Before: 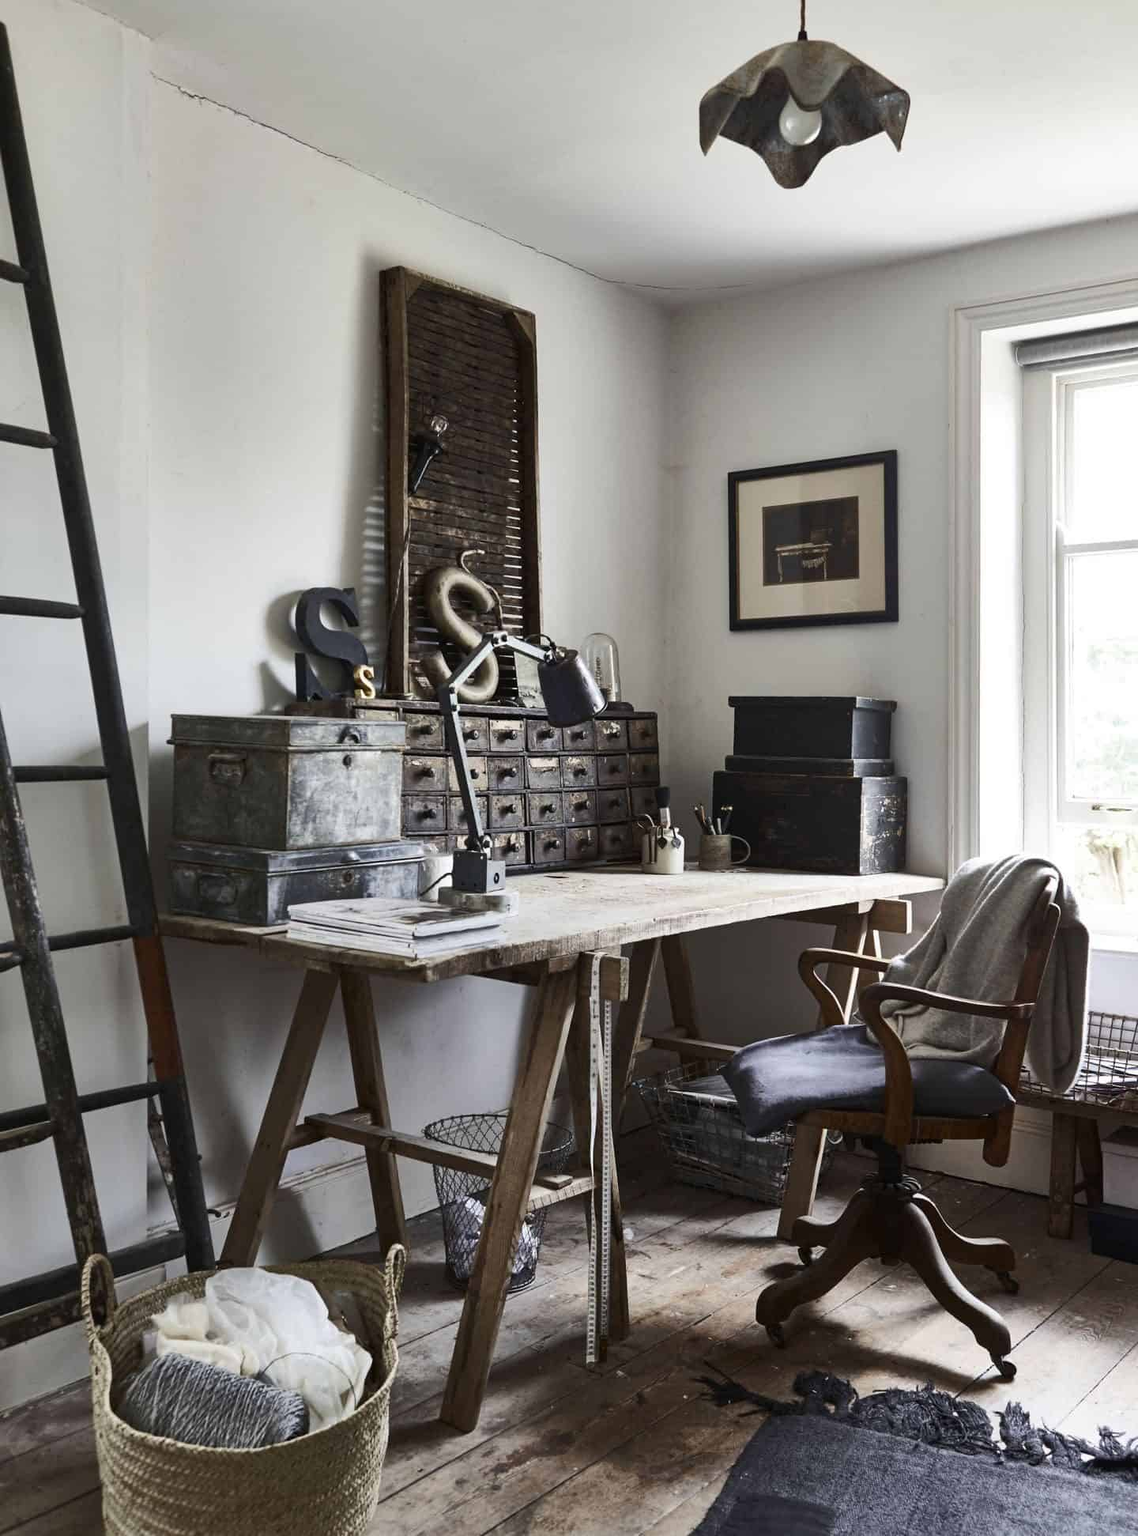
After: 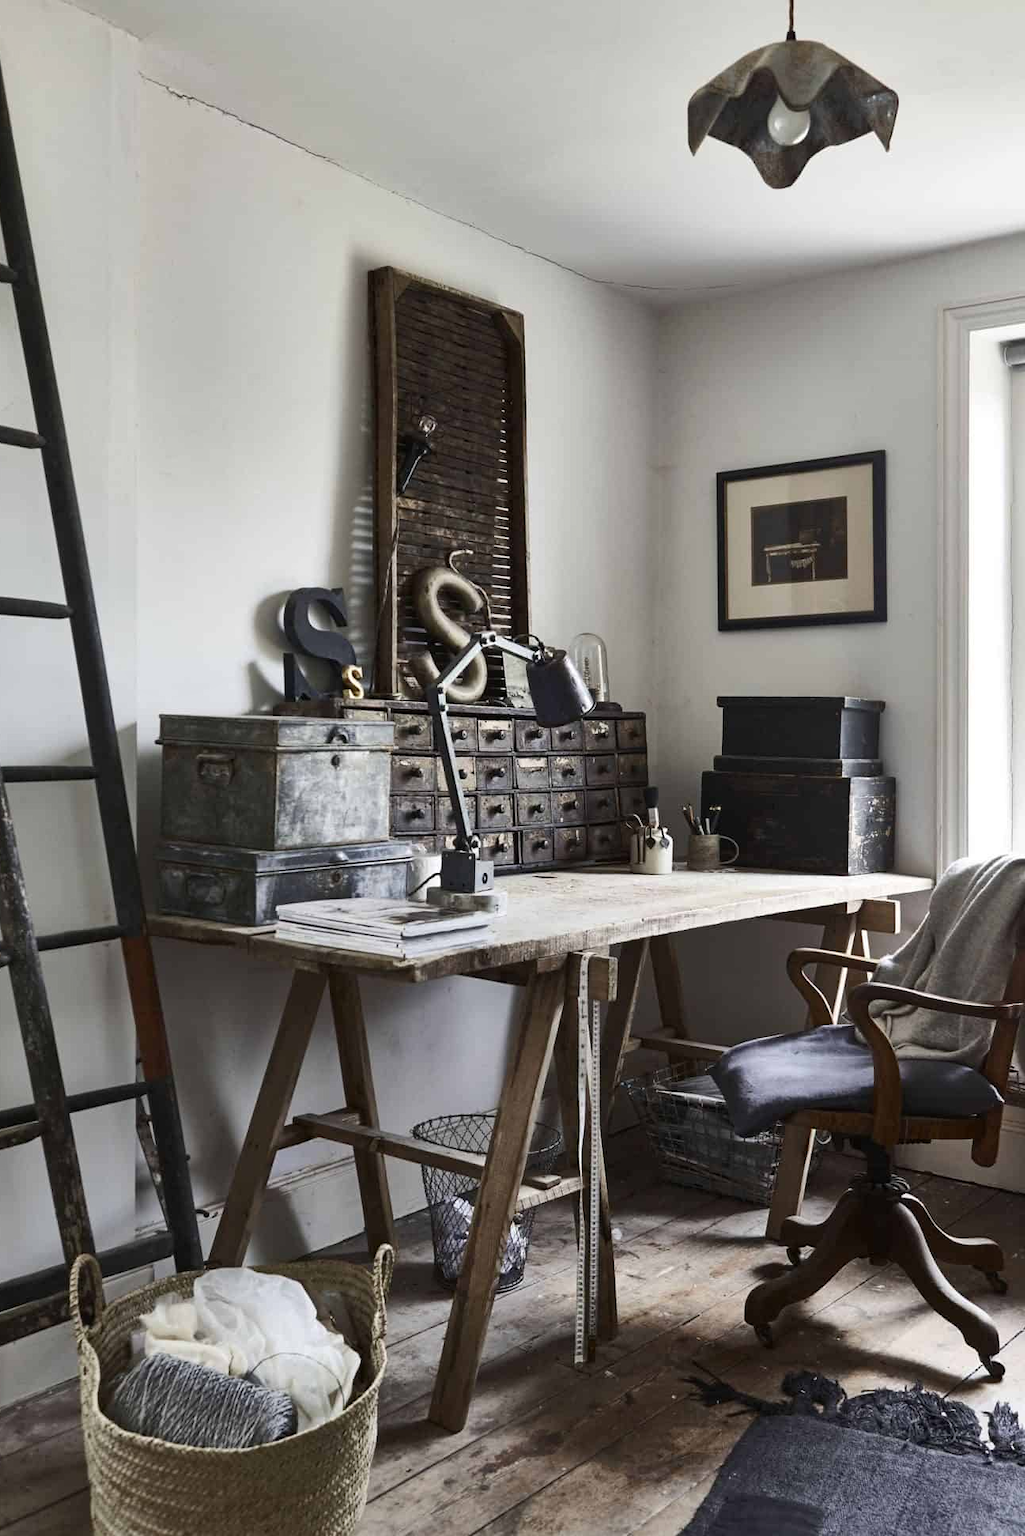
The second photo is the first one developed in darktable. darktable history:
tone equalizer: on, module defaults
crop and rotate: left 1.088%, right 8.807%
